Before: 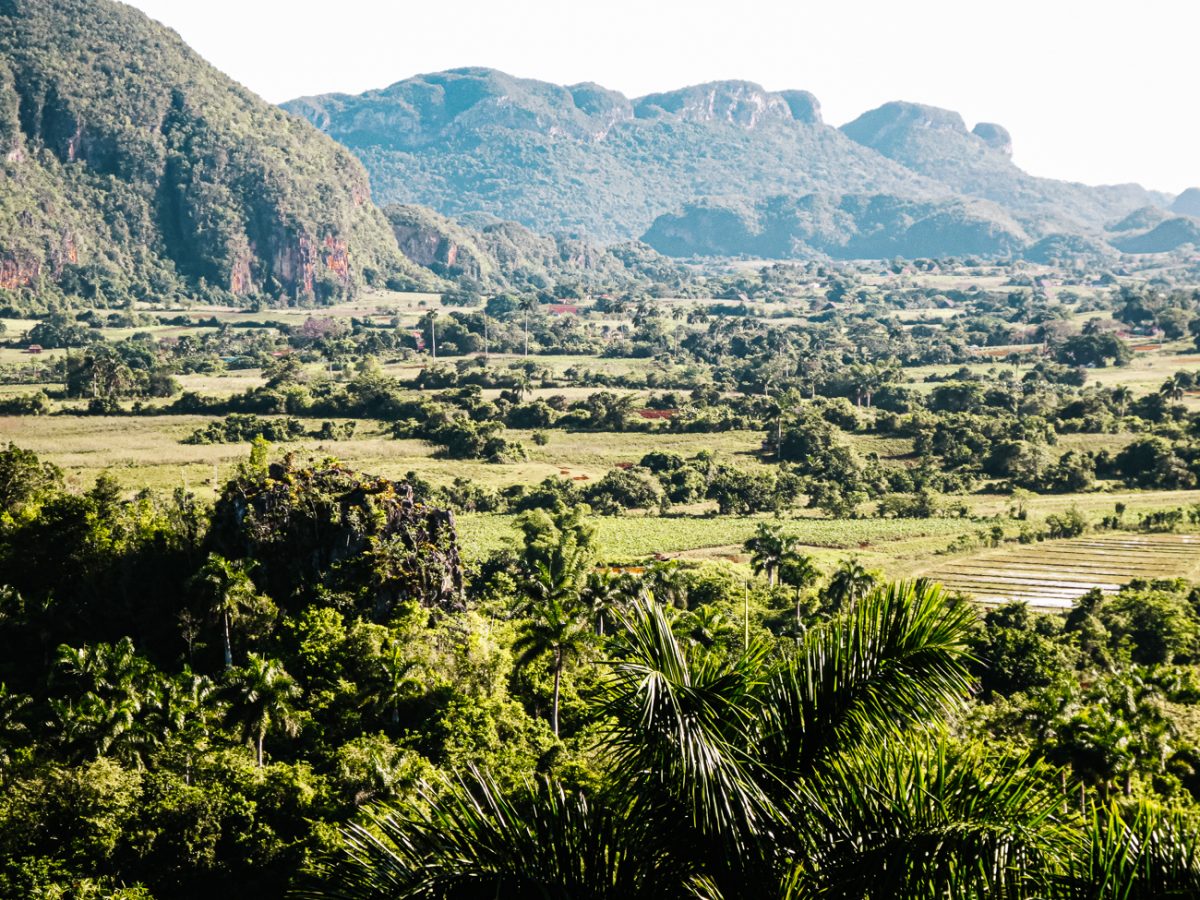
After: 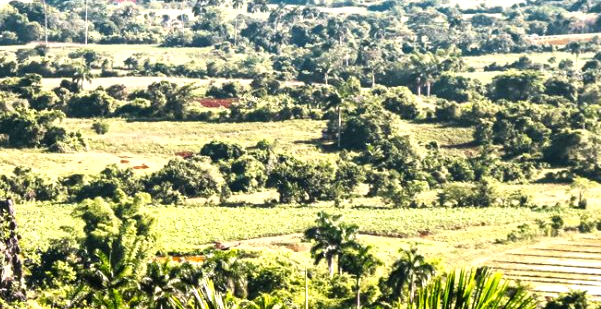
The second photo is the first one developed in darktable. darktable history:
exposure: black level correction 0, exposure 0.703 EV, compensate highlight preservation false
crop: left 36.742%, top 34.6%, right 13.138%, bottom 31.017%
